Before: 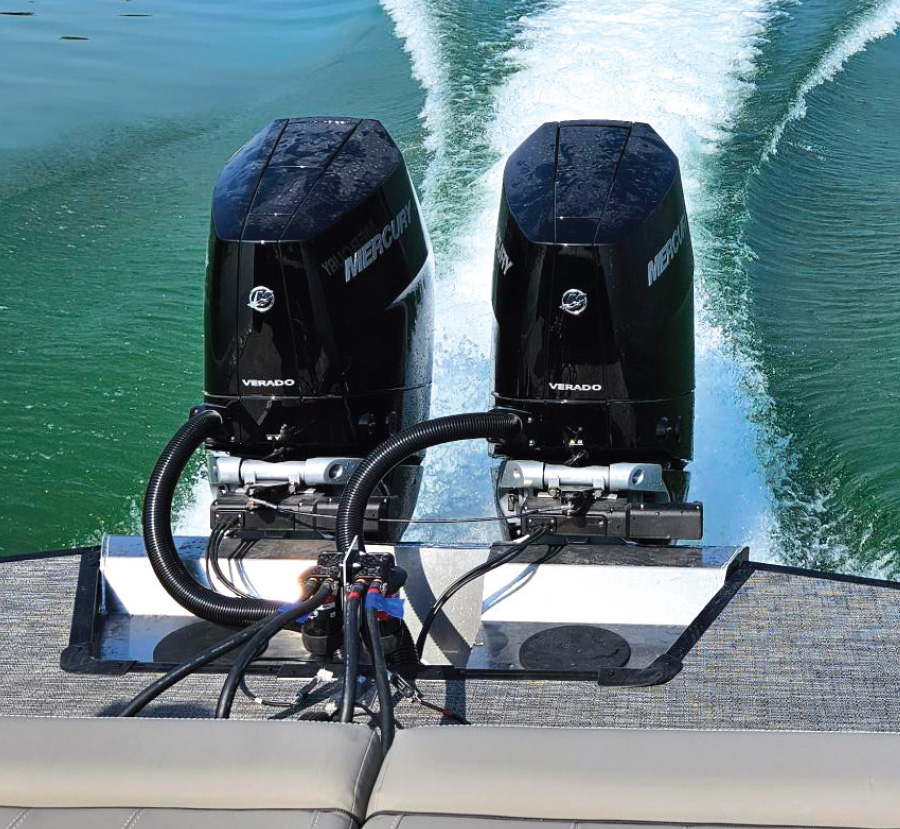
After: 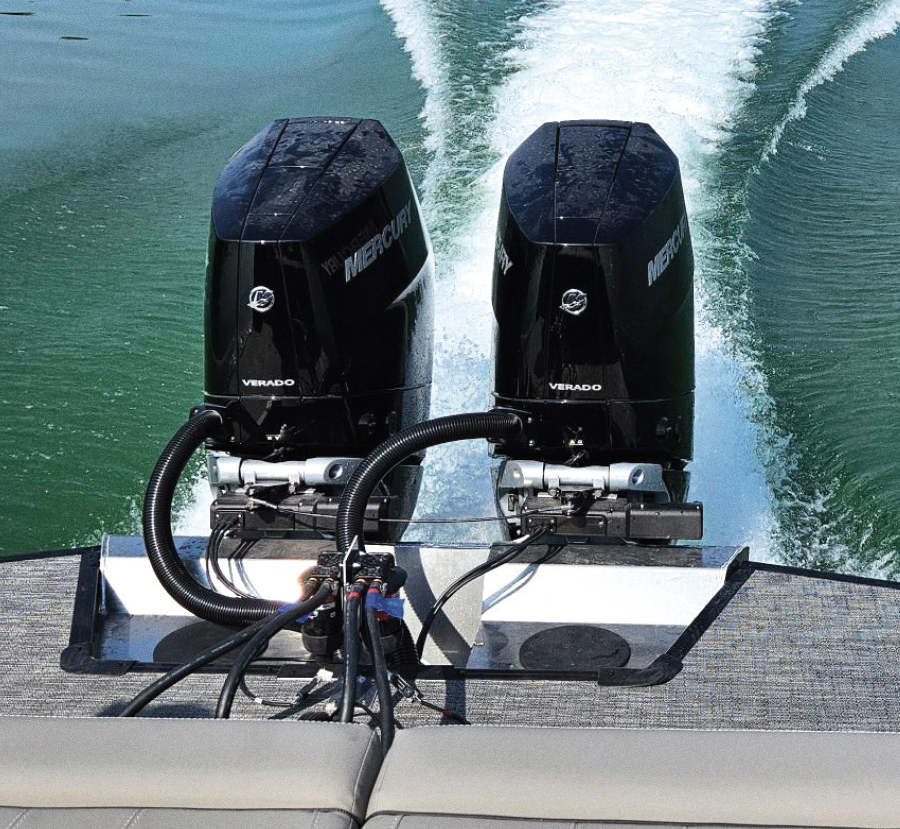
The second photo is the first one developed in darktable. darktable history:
contrast brightness saturation: contrast 0.06, brightness -0.01, saturation -0.23
grain: coarseness 3.21 ISO
